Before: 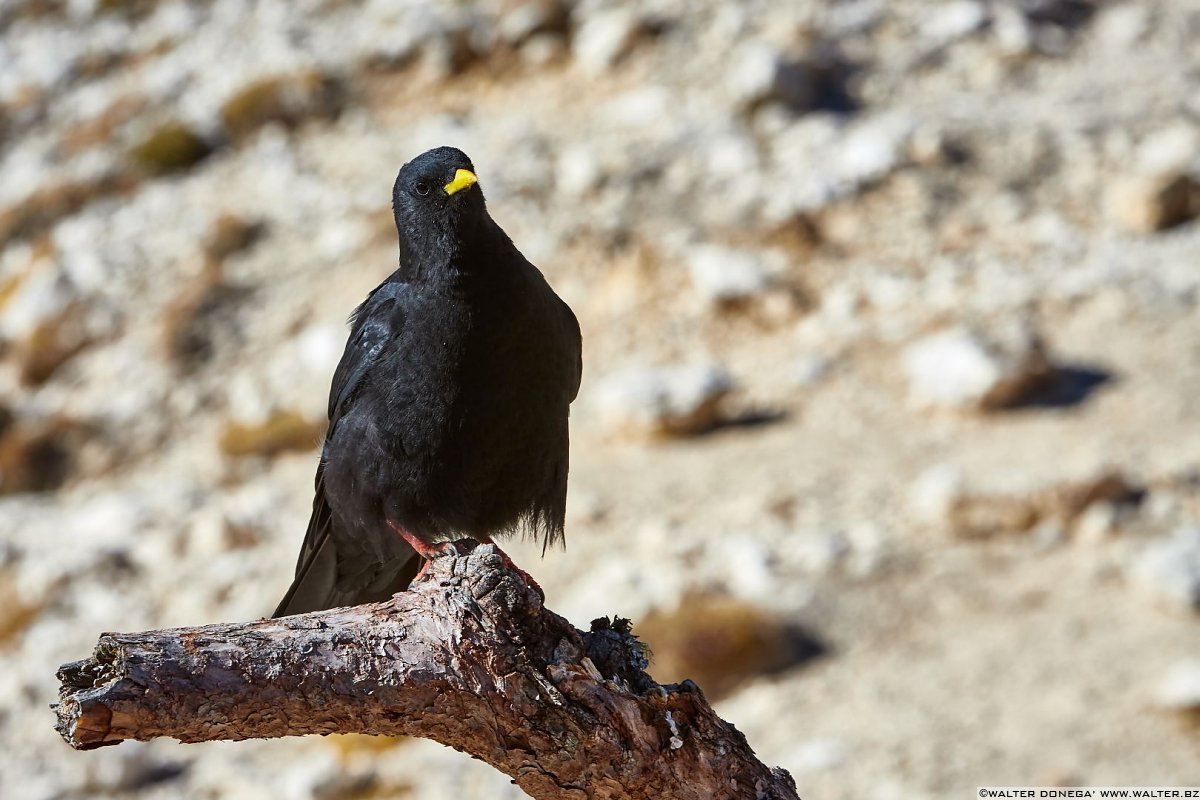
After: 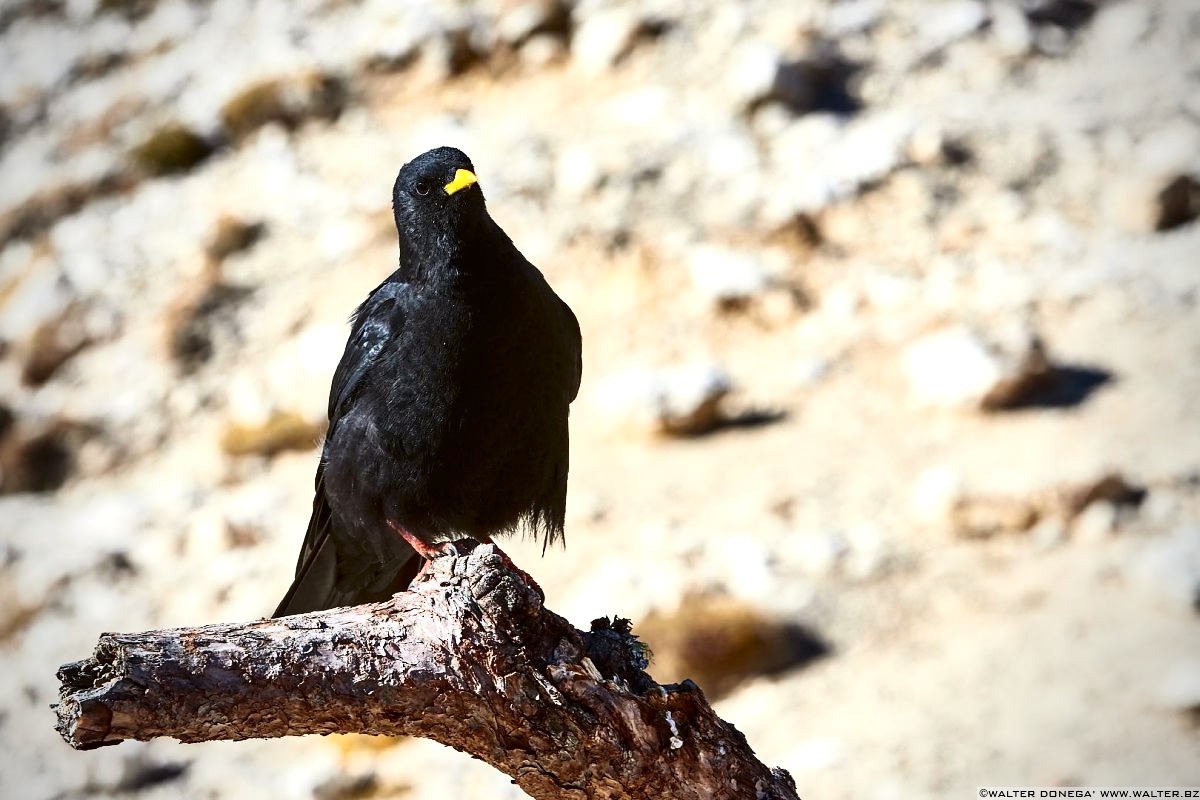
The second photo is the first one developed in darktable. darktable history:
exposure: black level correction 0.001, exposure 0.5 EV, compensate exposure bias true, compensate highlight preservation false
contrast brightness saturation: contrast 0.28
vignetting: fall-off start 71.74%
